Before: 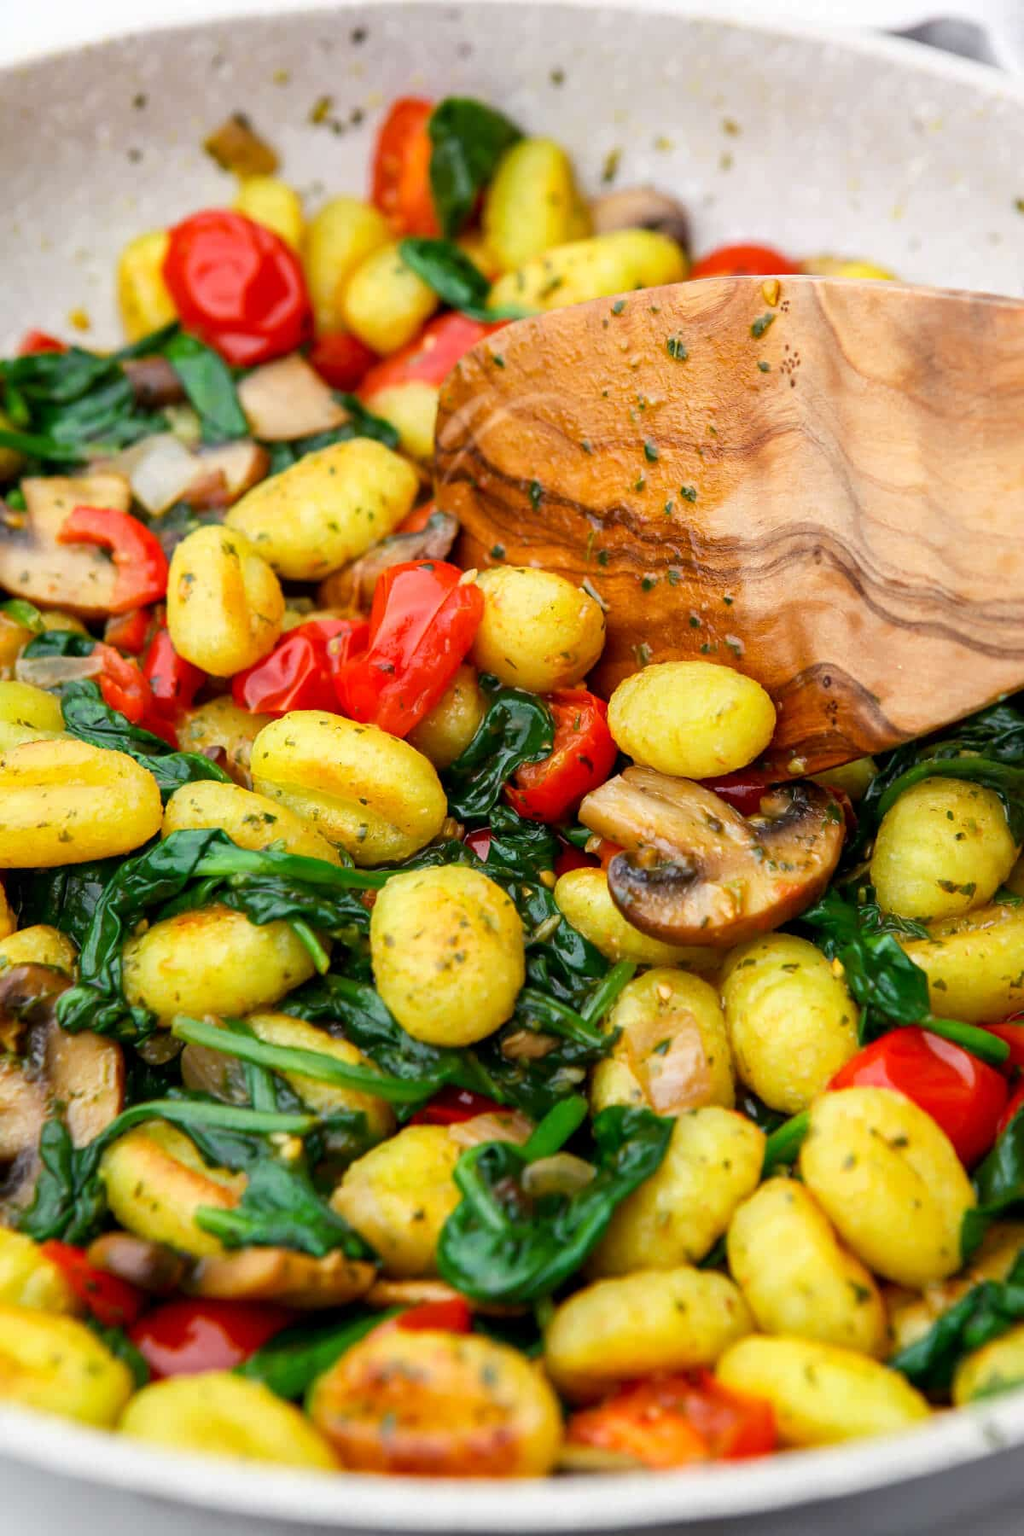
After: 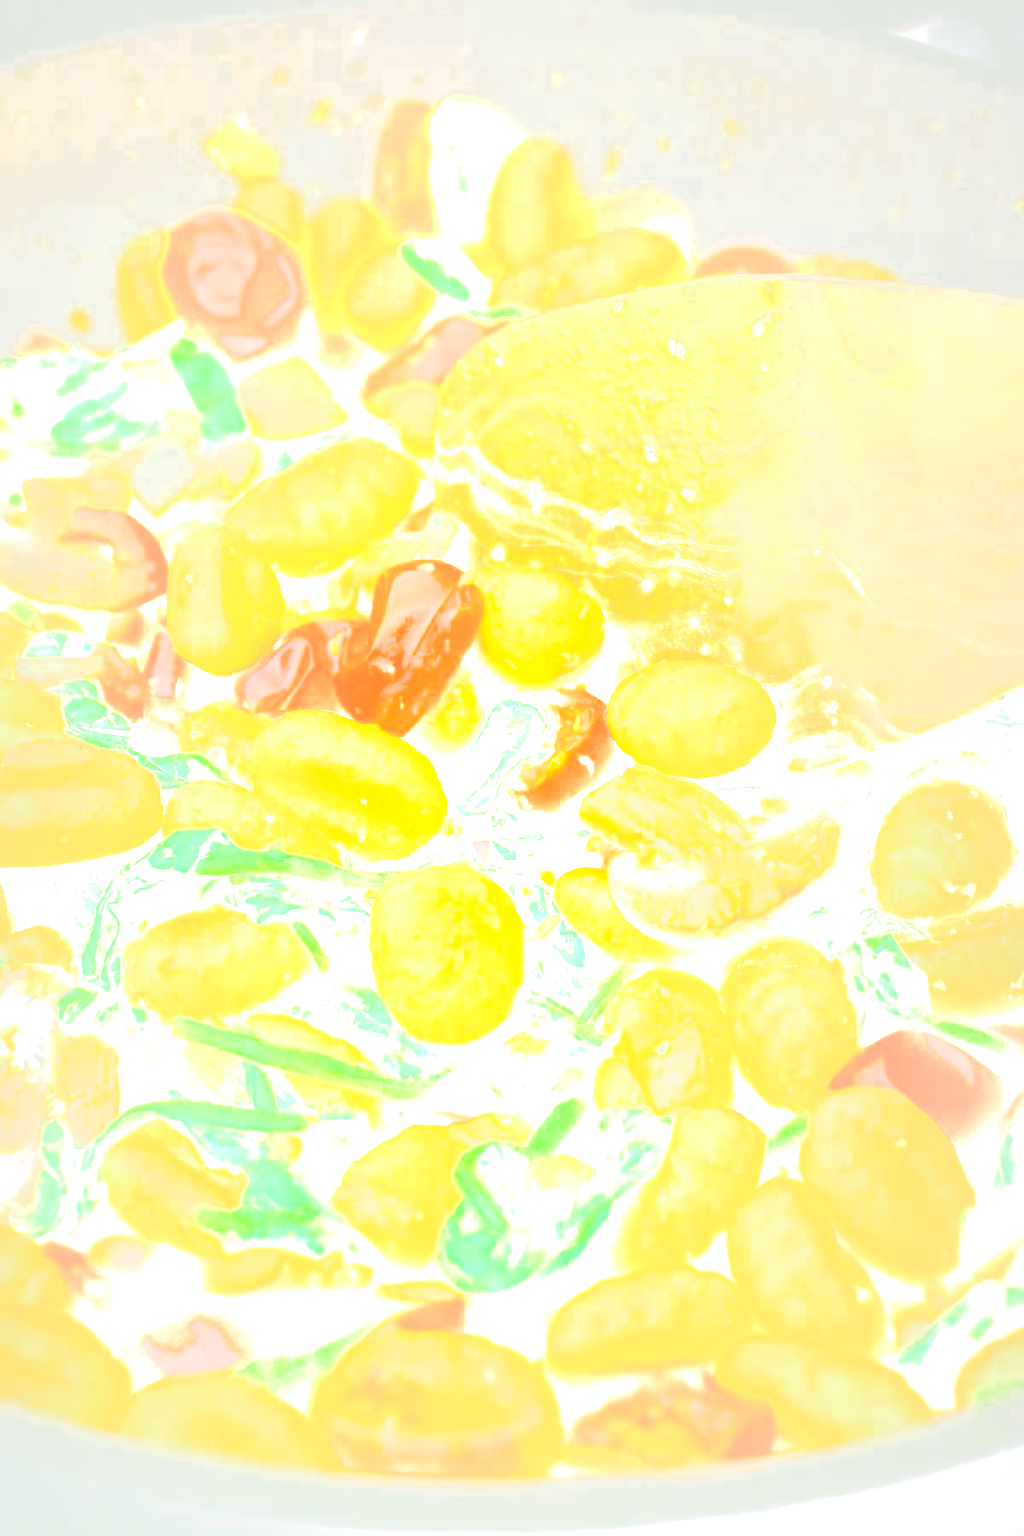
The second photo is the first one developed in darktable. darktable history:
color correction: highlights a* -4.73, highlights b* 5.06, saturation 0.97
rgb curve: curves: ch0 [(0, 0) (0.21, 0.15) (0.24, 0.21) (0.5, 0.75) (0.75, 0.96) (0.89, 0.99) (1, 1)]; ch1 [(0, 0.02) (0.21, 0.13) (0.25, 0.2) (0.5, 0.67) (0.75, 0.9) (0.89, 0.97) (1, 1)]; ch2 [(0, 0.02) (0.21, 0.13) (0.25, 0.2) (0.5, 0.67) (0.75, 0.9) (0.89, 0.97) (1, 1)], compensate middle gray true
color zones: curves: ch0 [(0.11, 0.396) (0.195, 0.36) (0.25, 0.5) (0.303, 0.412) (0.357, 0.544) (0.75, 0.5) (0.967, 0.328)]; ch1 [(0, 0.468) (0.112, 0.512) (0.202, 0.6) (0.25, 0.5) (0.307, 0.352) (0.357, 0.544) (0.75, 0.5) (0.963, 0.524)]
exposure: black level correction 0.004, exposure 0.014 EV, compensate highlight preservation false
contrast brightness saturation: saturation -0.04
tone equalizer: -8 EV -1.08 EV, -7 EV -1.01 EV, -6 EV -0.867 EV, -5 EV -0.578 EV, -3 EV 0.578 EV, -2 EV 0.867 EV, -1 EV 1.01 EV, +0 EV 1.08 EV, edges refinement/feathering 500, mask exposure compensation -1.57 EV, preserve details no
bloom: size 85%, threshold 5%, strength 85%
vignetting: fall-off start 18.21%, fall-off radius 137.95%, brightness -0.207, center (-0.078, 0.066), width/height ratio 0.62, shape 0.59
